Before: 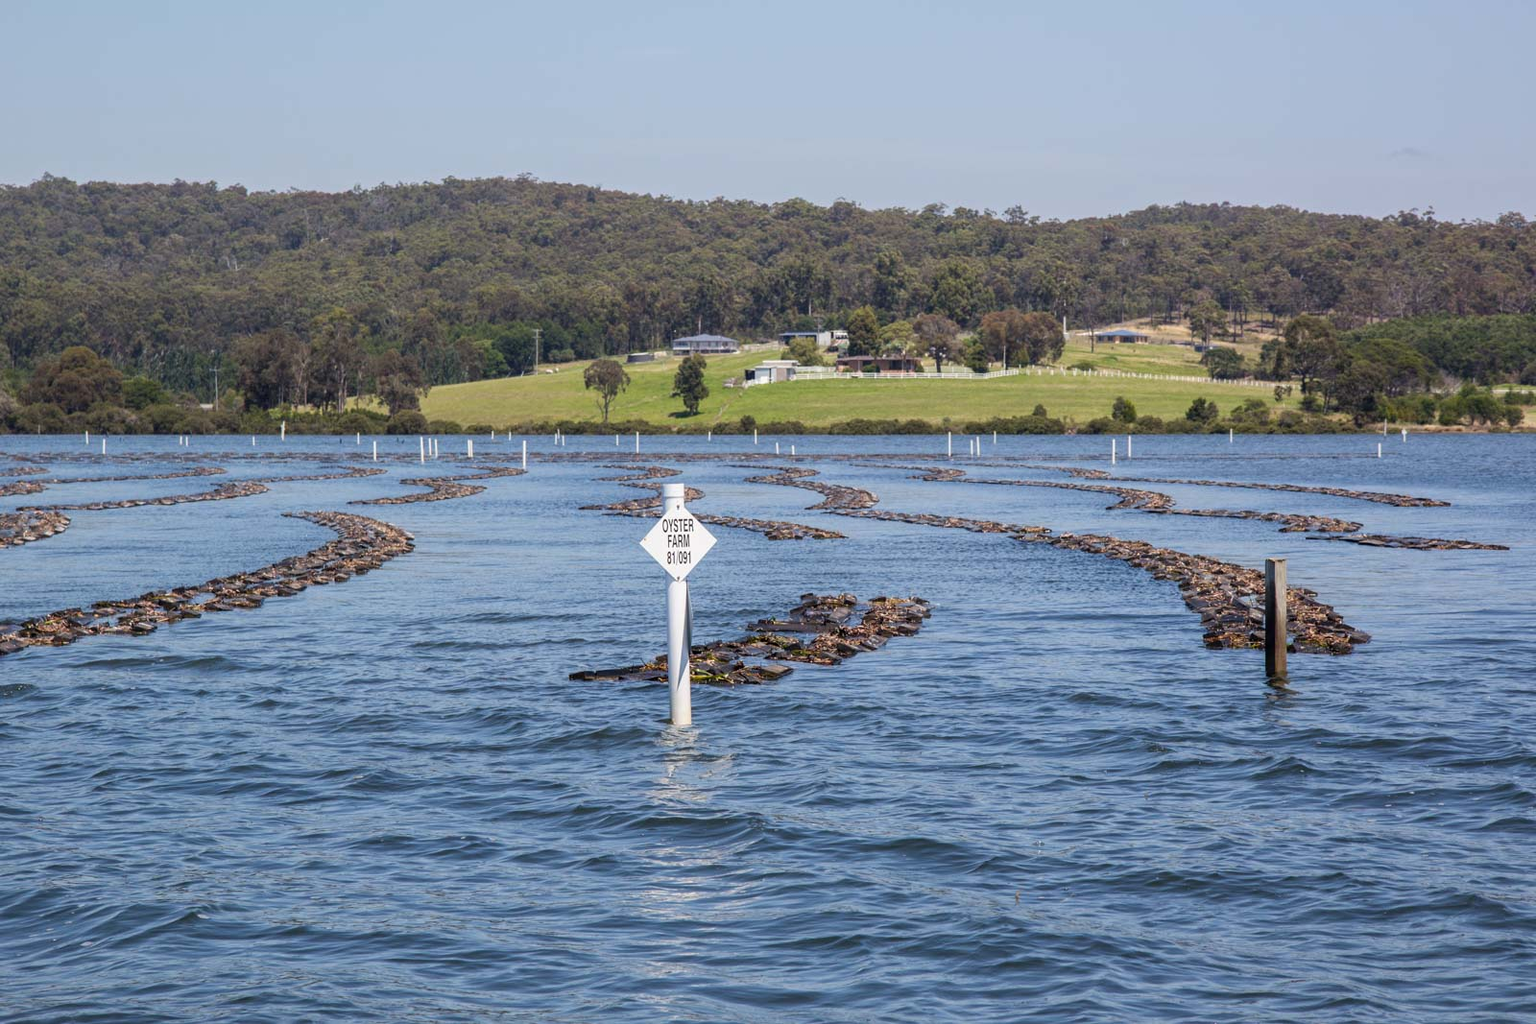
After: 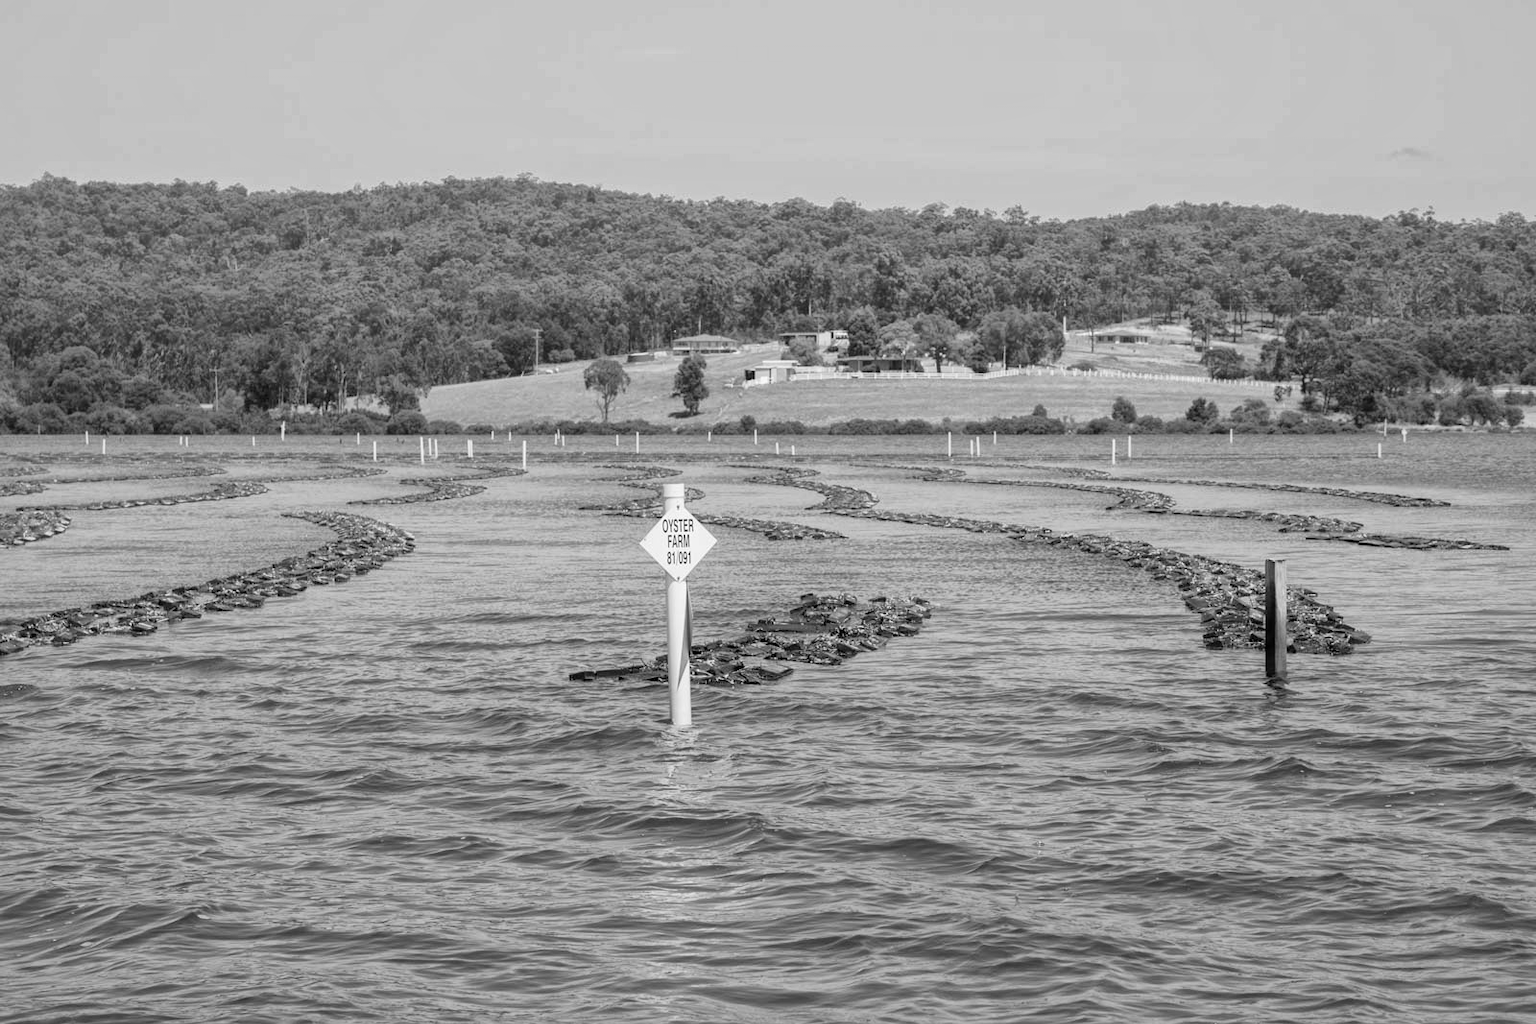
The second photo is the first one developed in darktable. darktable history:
global tonemap: drago (1, 100), detail 1
monochrome: a 32, b 64, size 2.3
